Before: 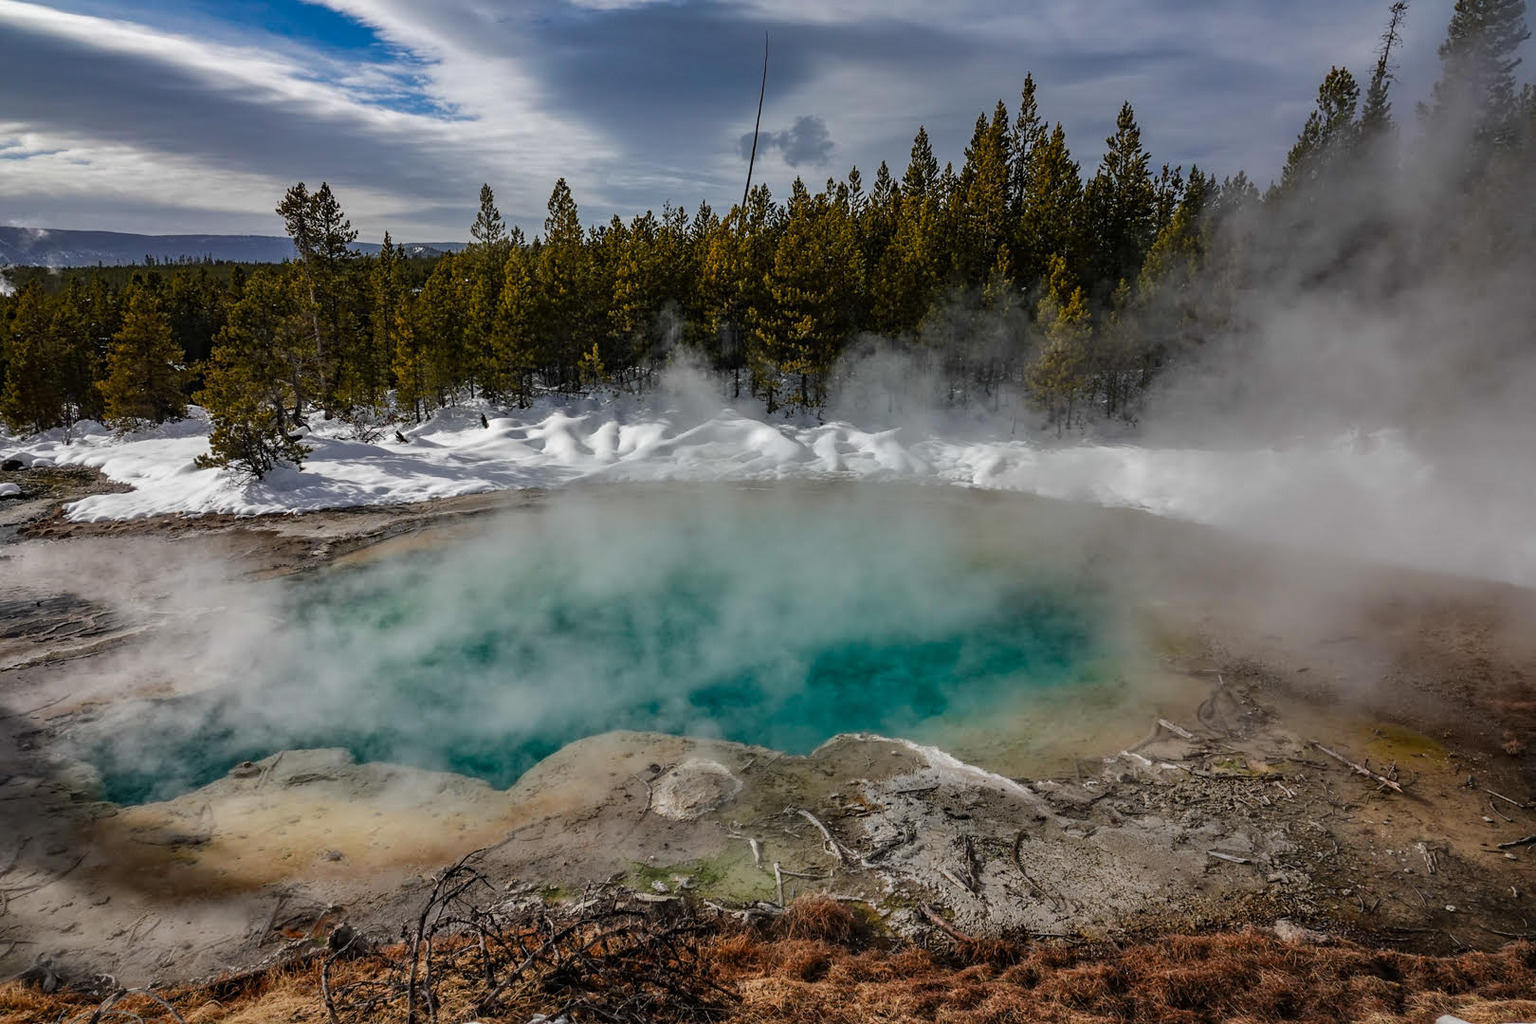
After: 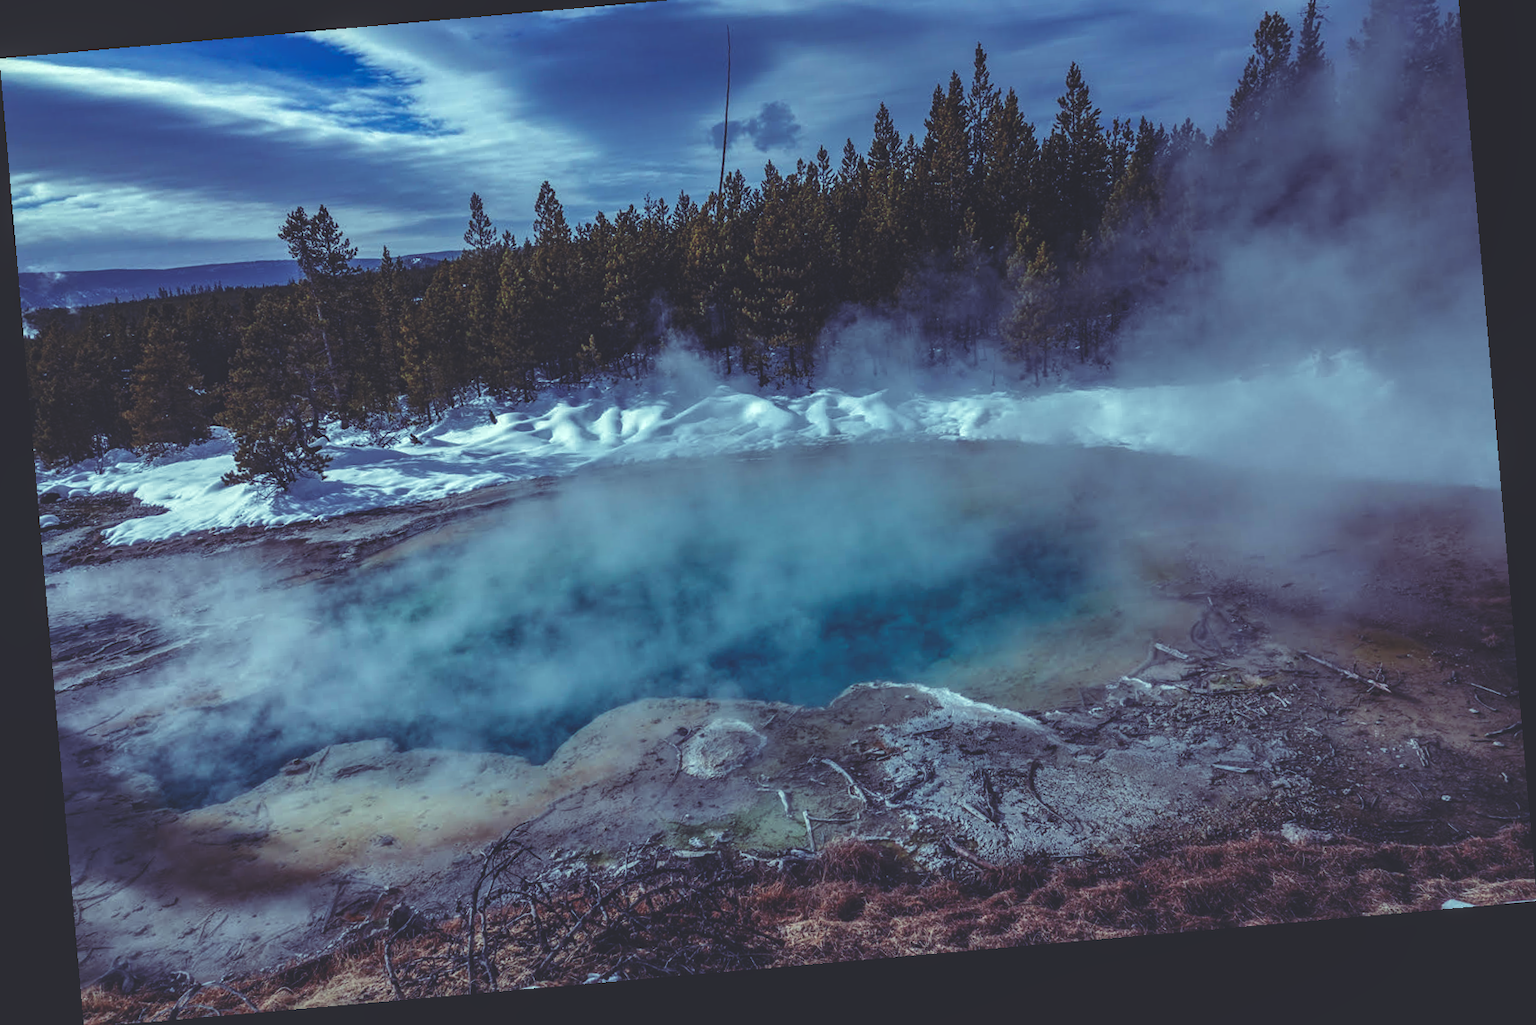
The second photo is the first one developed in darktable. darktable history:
crop and rotate: top 6.25%
local contrast: on, module defaults
rgb curve: curves: ch0 [(0, 0.186) (0.314, 0.284) (0.576, 0.466) (0.805, 0.691) (0.936, 0.886)]; ch1 [(0, 0.186) (0.314, 0.284) (0.581, 0.534) (0.771, 0.746) (0.936, 0.958)]; ch2 [(0, 0.216) (0.275, 0.39) (1, 1)], mode RGB, independent channels, compensate middle gray true, preserve colors none
rotate and perspective: rotation -4.98°, automatic cropping off
